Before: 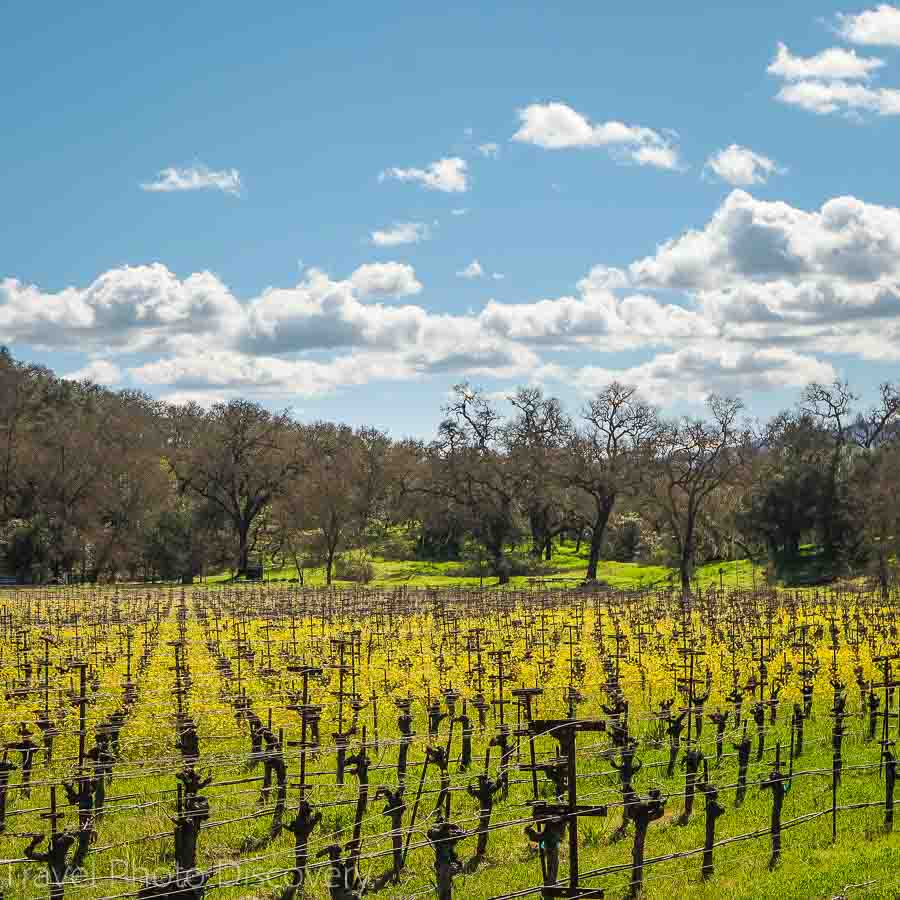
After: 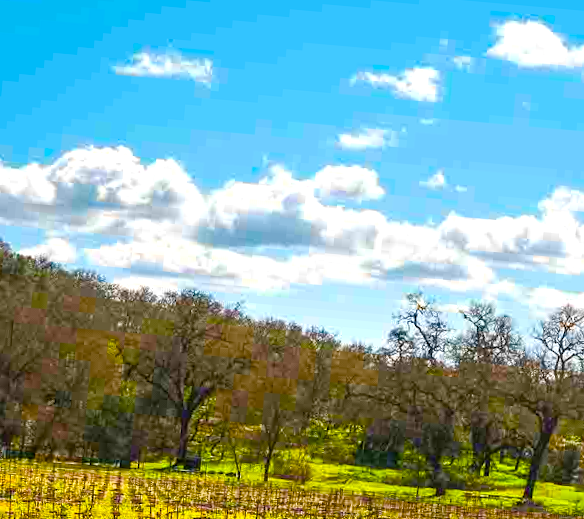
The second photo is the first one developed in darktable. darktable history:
exposure: compensate highlight preservation false
color balance rgb: linear chroma grading › shadows 10%, linear chroma grading › highlights 10%, linear chroma grading › global chroma 15%, linear chroma grading › mid-tones 15%, perceptual saturation grading › global saturation 40%, perceptual saturation grading › highlights -25%, perceptual saturation grading › mid-tones 35%, perceptual saturation grading › shadows 35%, perceptual brilliance grading › global brilliance 11.29%, global vibrance 11.29%
crop and rotate: angle -4.99°, left 2.122%, top 6.945%, right 27.566%, bottom 30.519%
